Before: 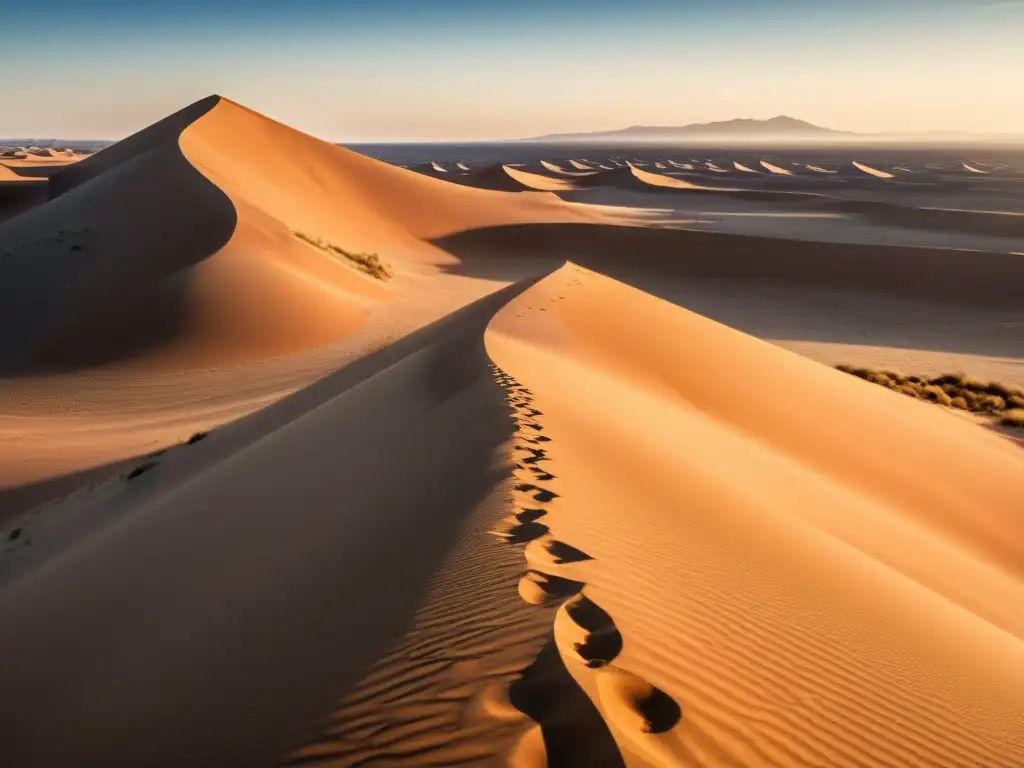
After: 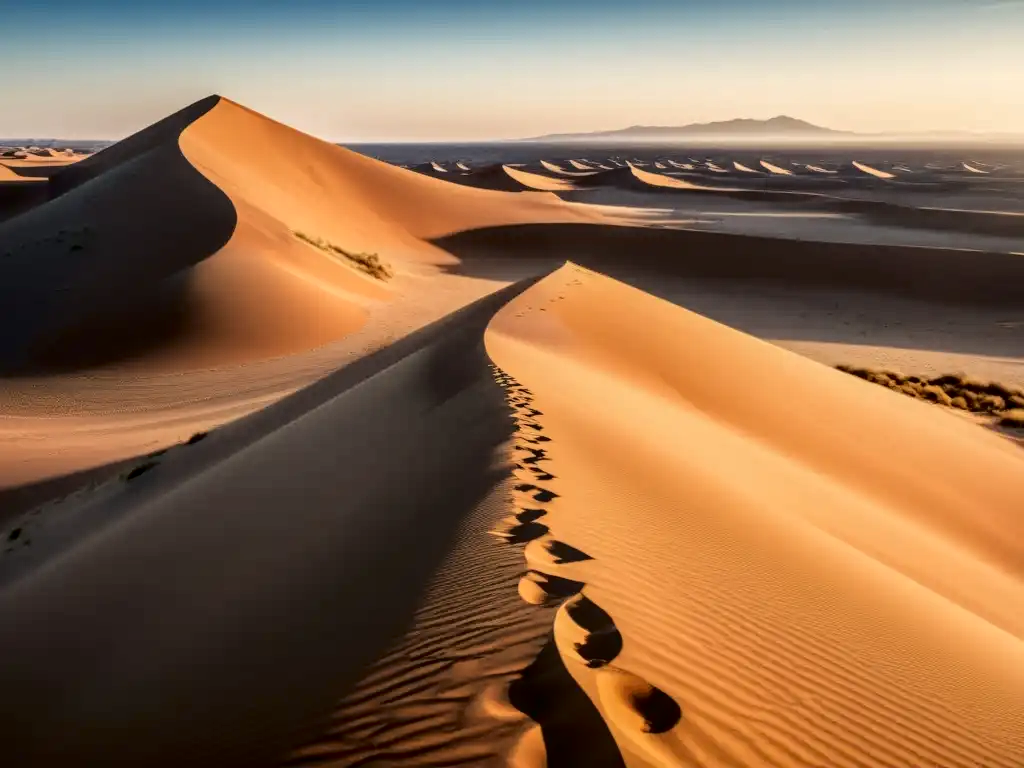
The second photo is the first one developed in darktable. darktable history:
local contrast: on, module defaults
fill light: exposure -2 EV, width 8.6
